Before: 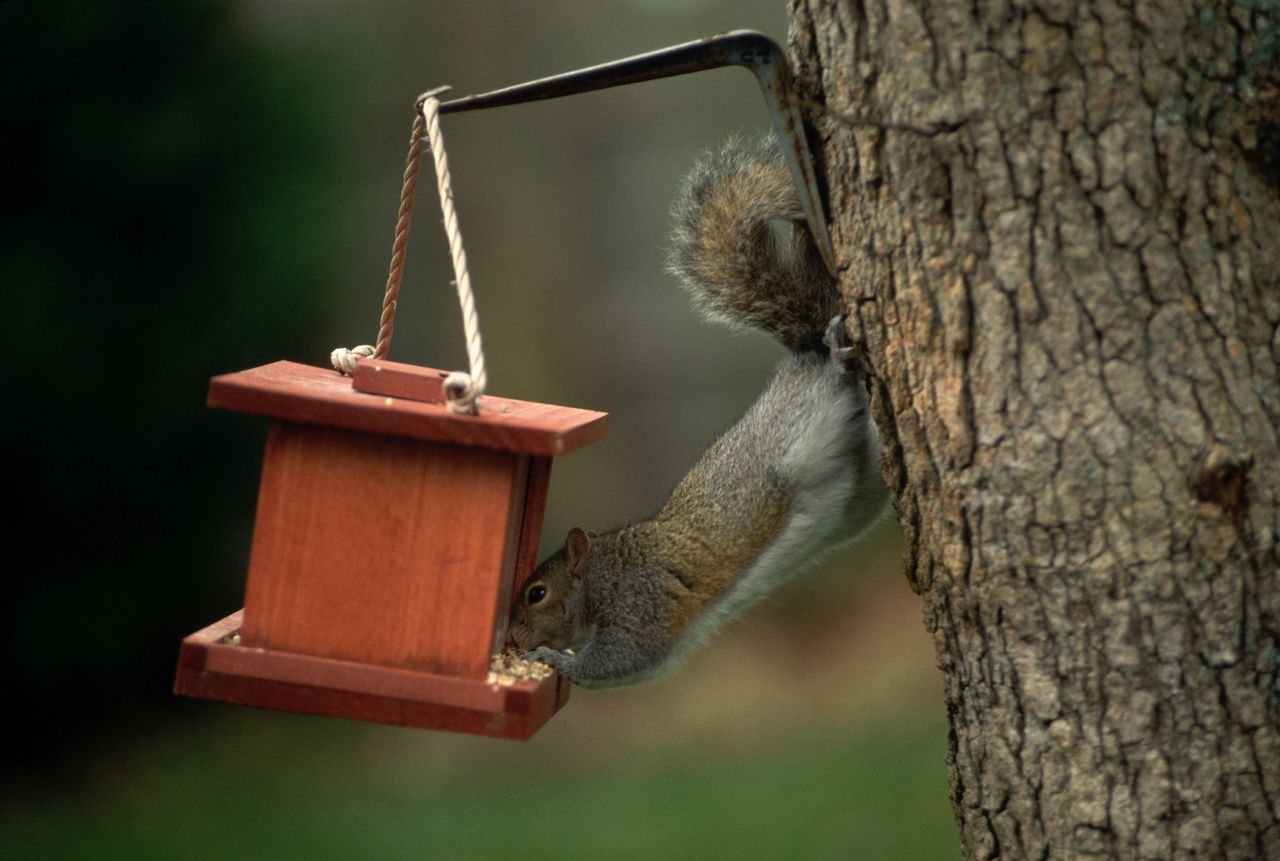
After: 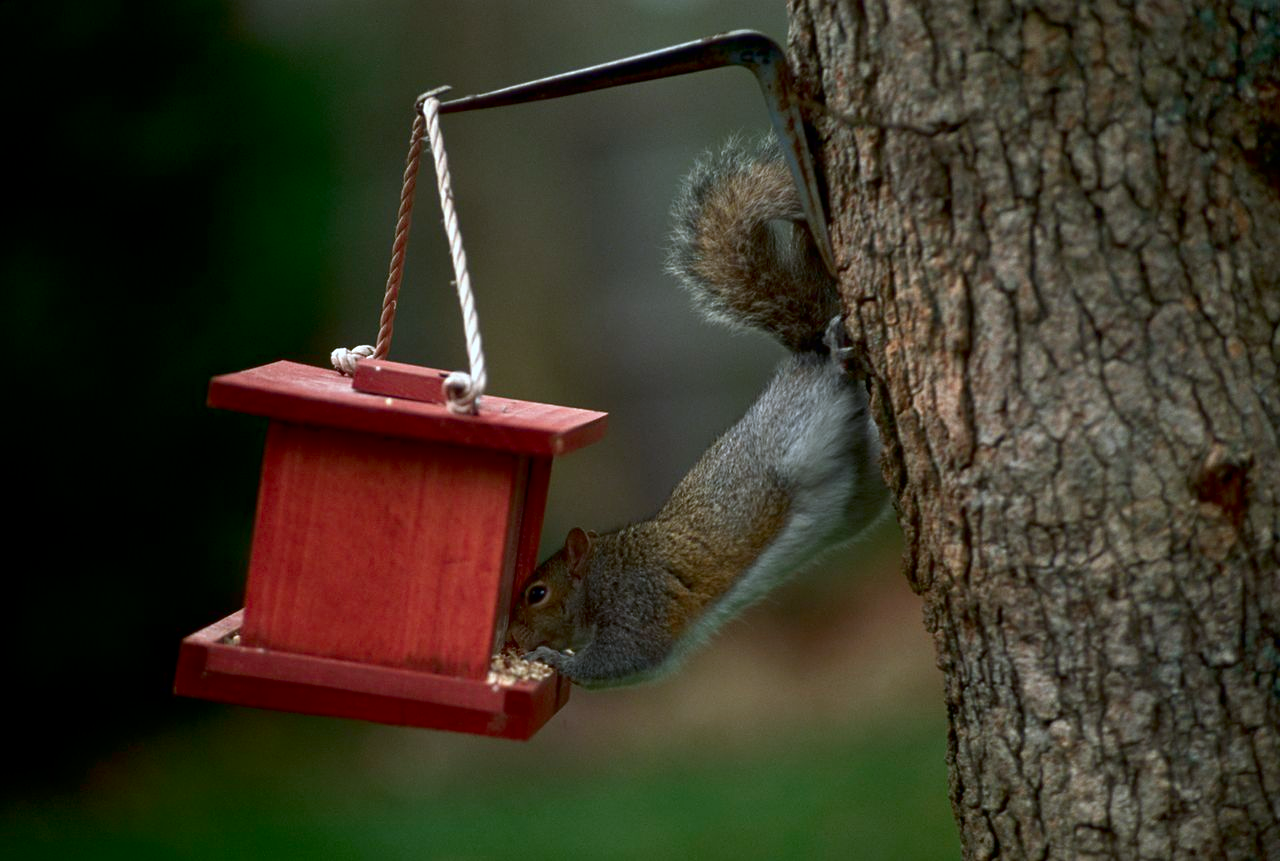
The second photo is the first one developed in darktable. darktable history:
contrast brightness saturation: brightness -0.247, saturation 0.204
color correction: highlights a* -2.45, highlights b* -18.41
sharpen: amount 0.213
